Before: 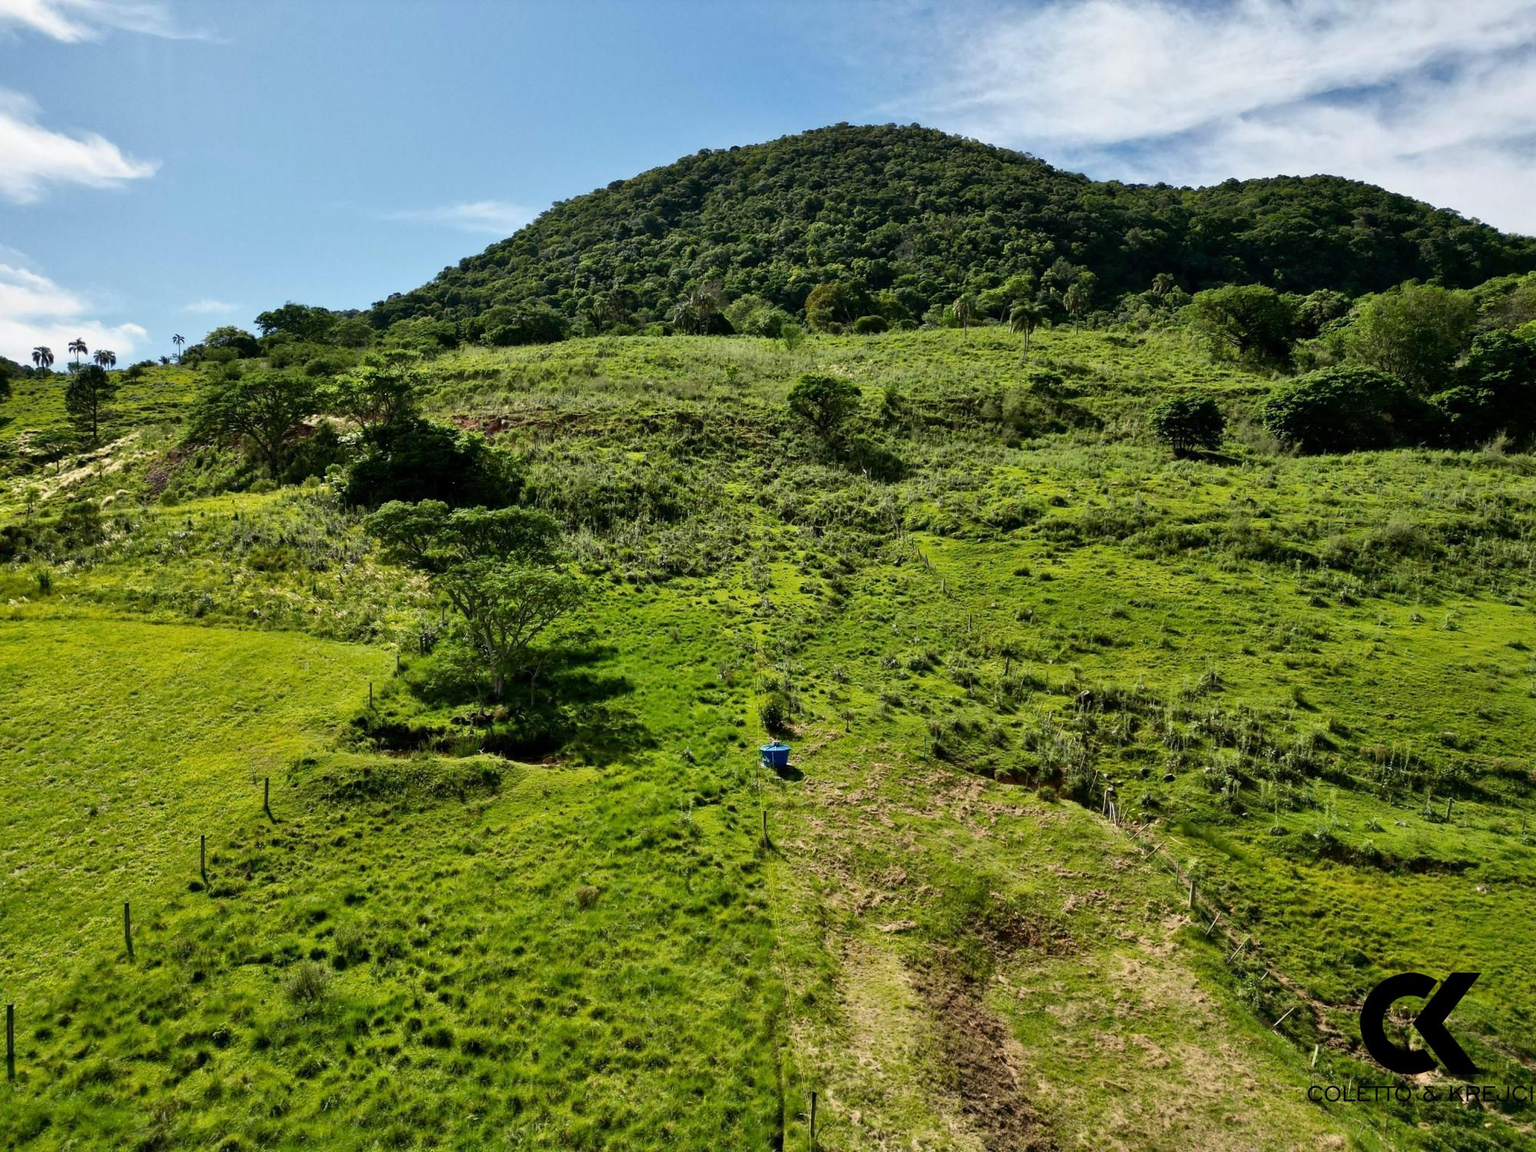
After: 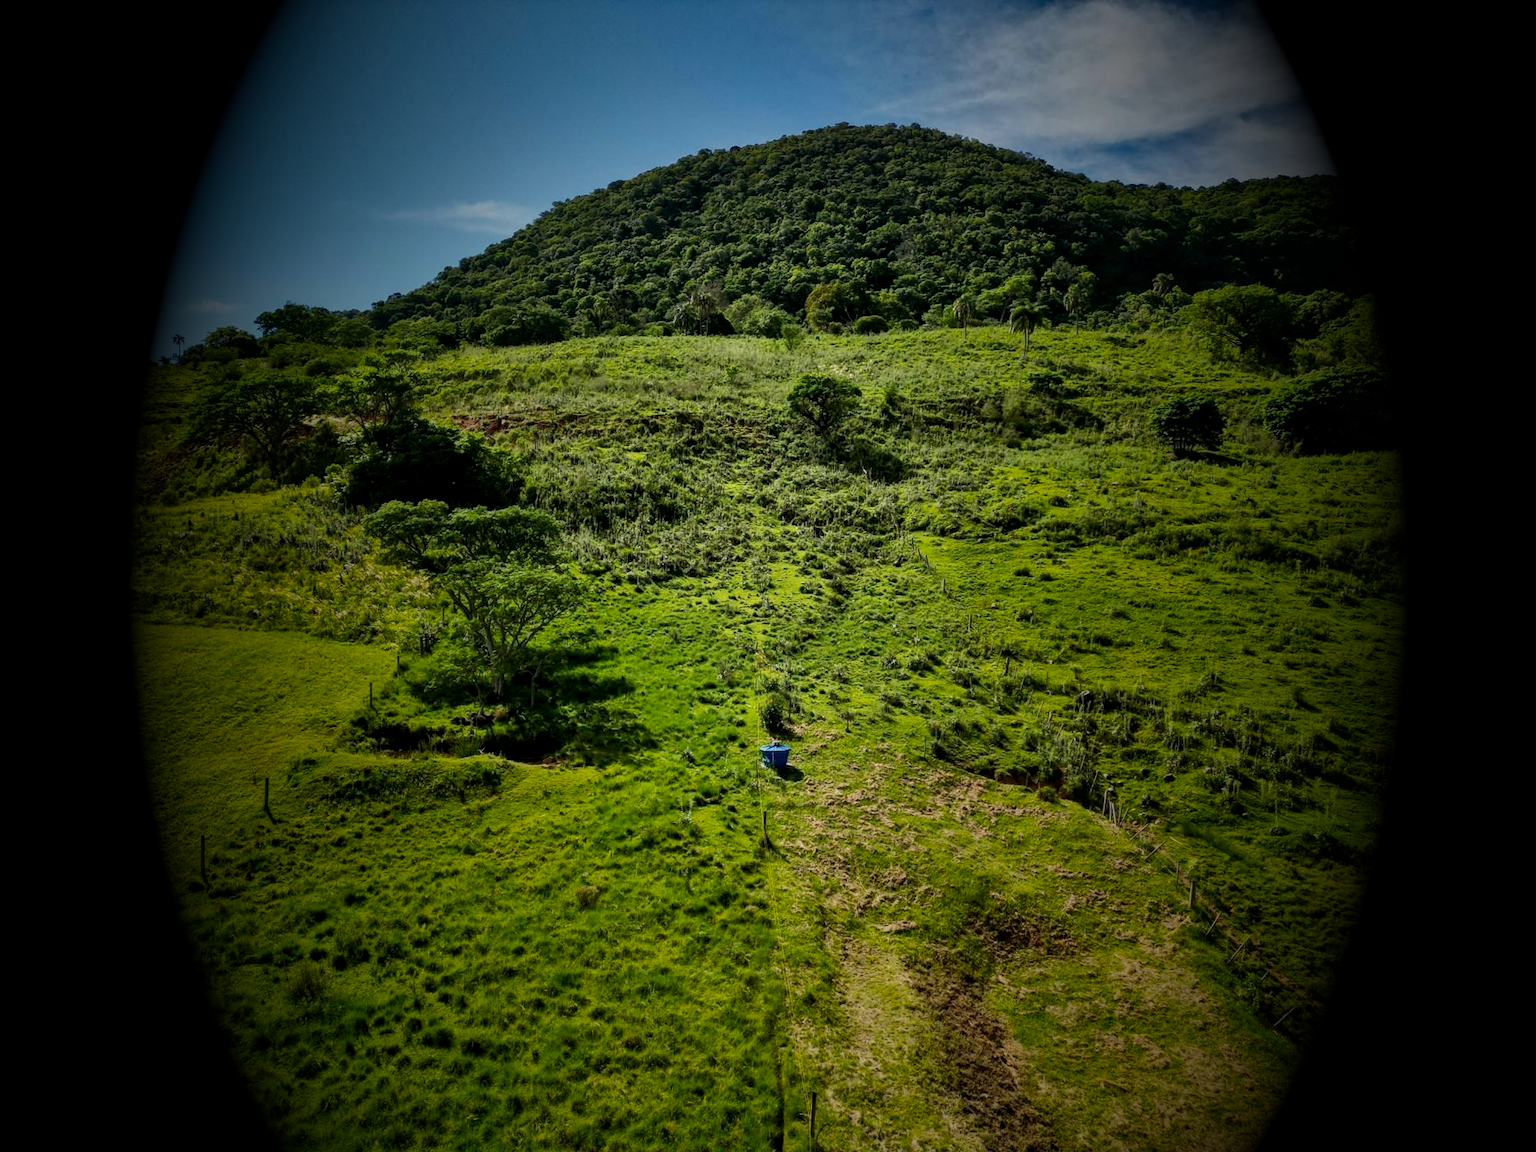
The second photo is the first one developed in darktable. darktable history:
local contrast: on, module defaults
vignetting: fall-off start 15.9%, fall-off radius 100%, brightness -1, saturation 0.5, width/height ratio 0.719
shadows and highlights: white point adjustment -3.64, highlights -63.34, highlights color adjustment 42%, soften with gaussian
